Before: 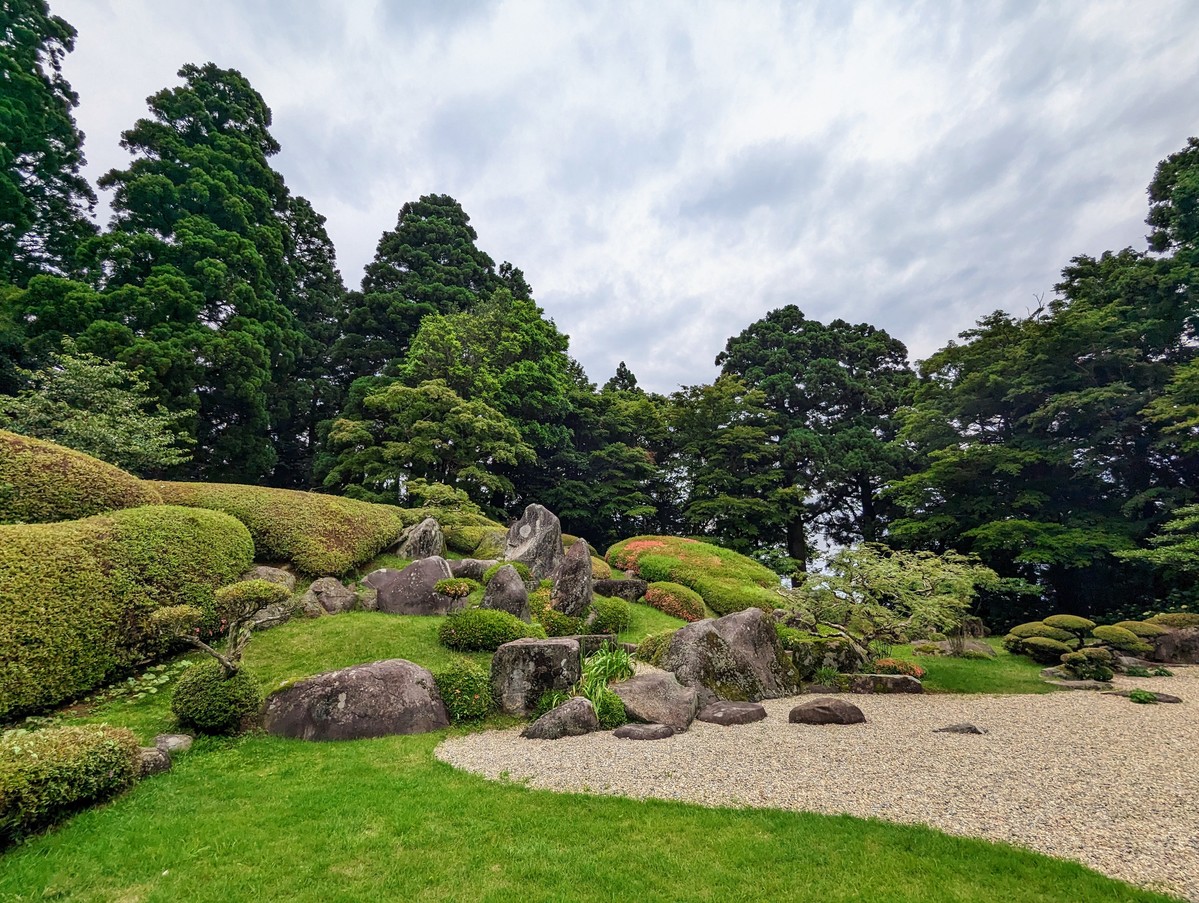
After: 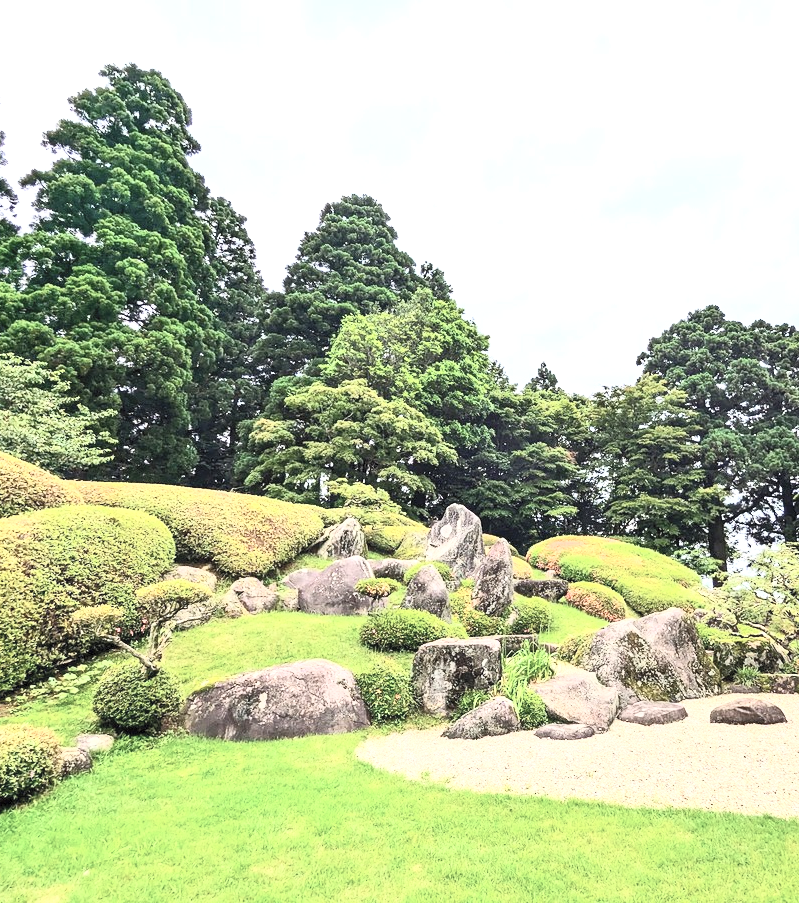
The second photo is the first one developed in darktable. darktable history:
contrast brightness saturation: contrast 0.43, brightness 0.56, saturation -0.19
crop and rotate: left 6.617%, right 26.717%
exposure: exposure 1.089 EV, compensate highlight preservation false
